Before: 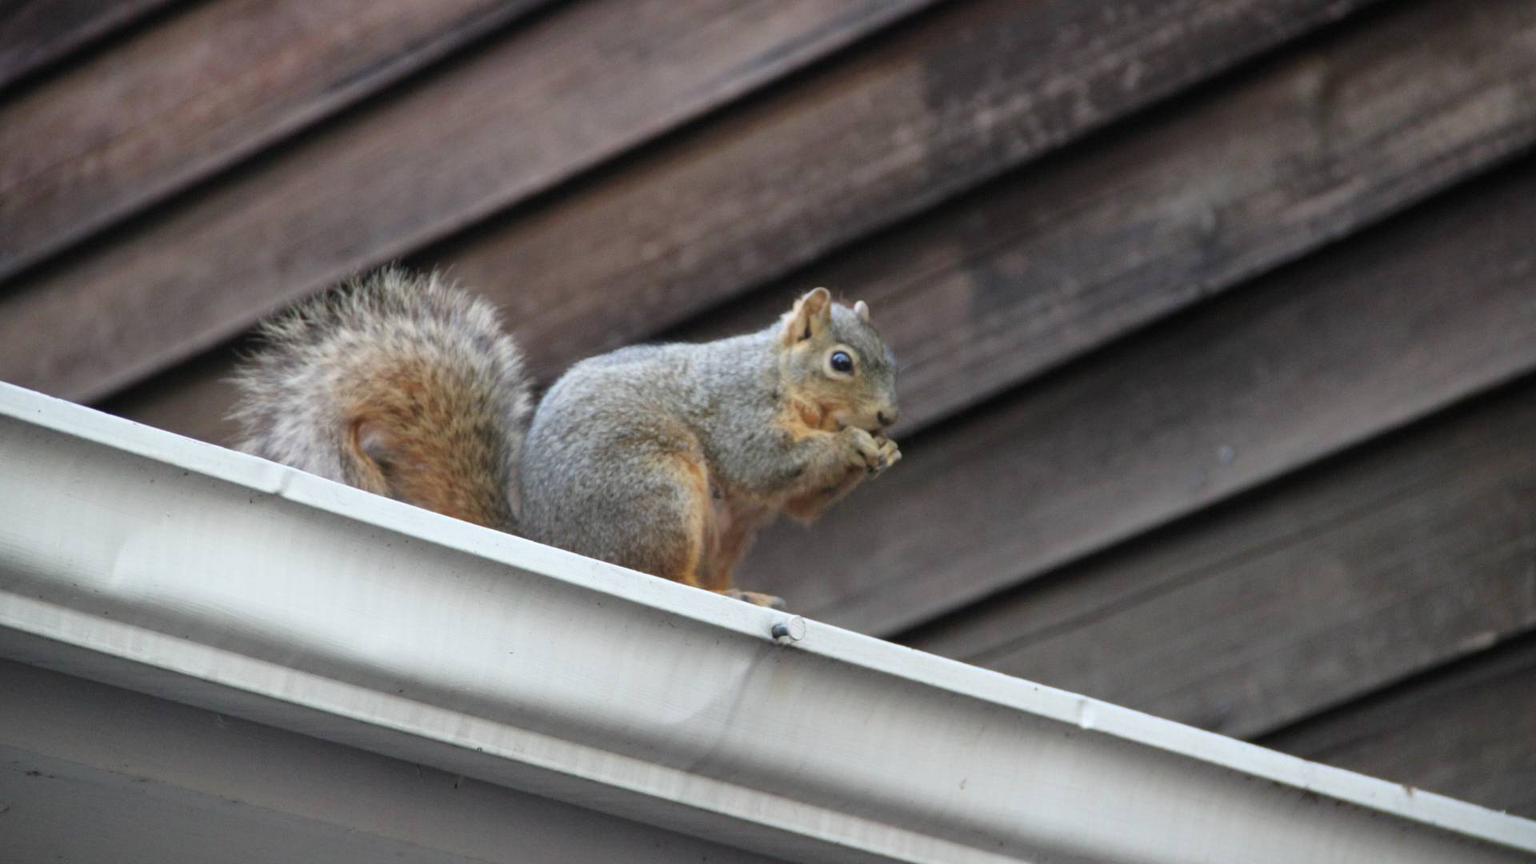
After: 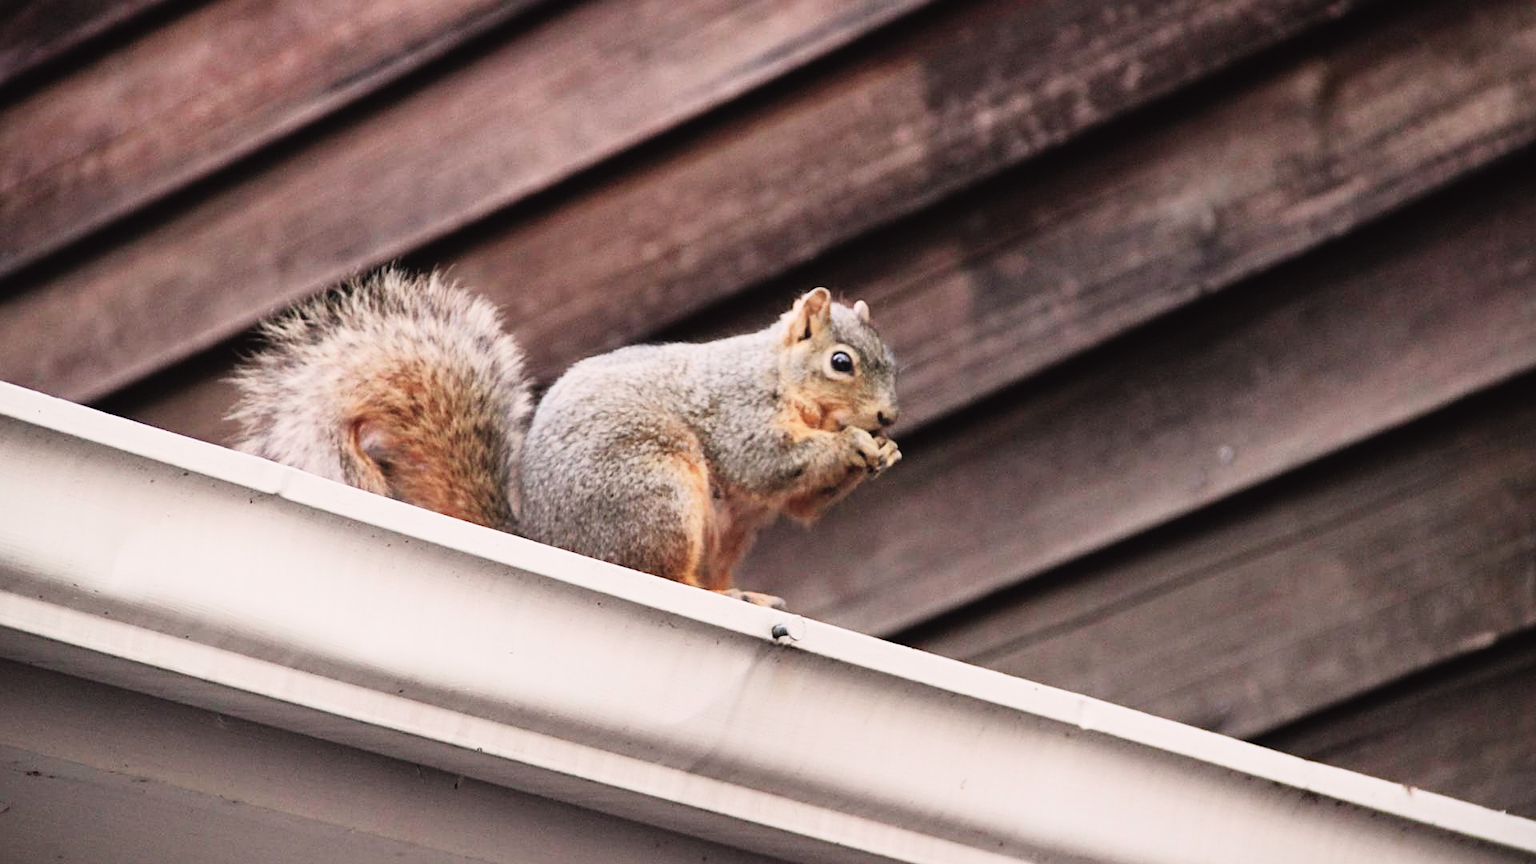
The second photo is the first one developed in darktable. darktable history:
white balance: red 1.127, blue 0.943
tone curve: curves: ch0 [(0.003, 0.029) (0.188, 0.252) (0.46, 0.56) (0.608, 0.748) (0.871, 0.955) (1, 1)]; ch1 [(0, 0) (0.35, 0.356) (0.45, 0.453) (0.508, 0.515) (0.618, 0.634) (1, 1)]; ch2 [(0, 0) (0.456, 0.469) (0.5, 0.5) (0.634, 0.625) (1, 1)], color space Lab, independent channels, preserve colors none
sigmoid: contrast 1.6, skew -0.2, preserve hue 0%, red attenuation 0.1, red rotation 0.035, green attenuation 0.1, green rotation -0.017, blue attenuation 0.15, blue rotation -0.052, base primaries Rec2020
sharpen: on, module defaults
